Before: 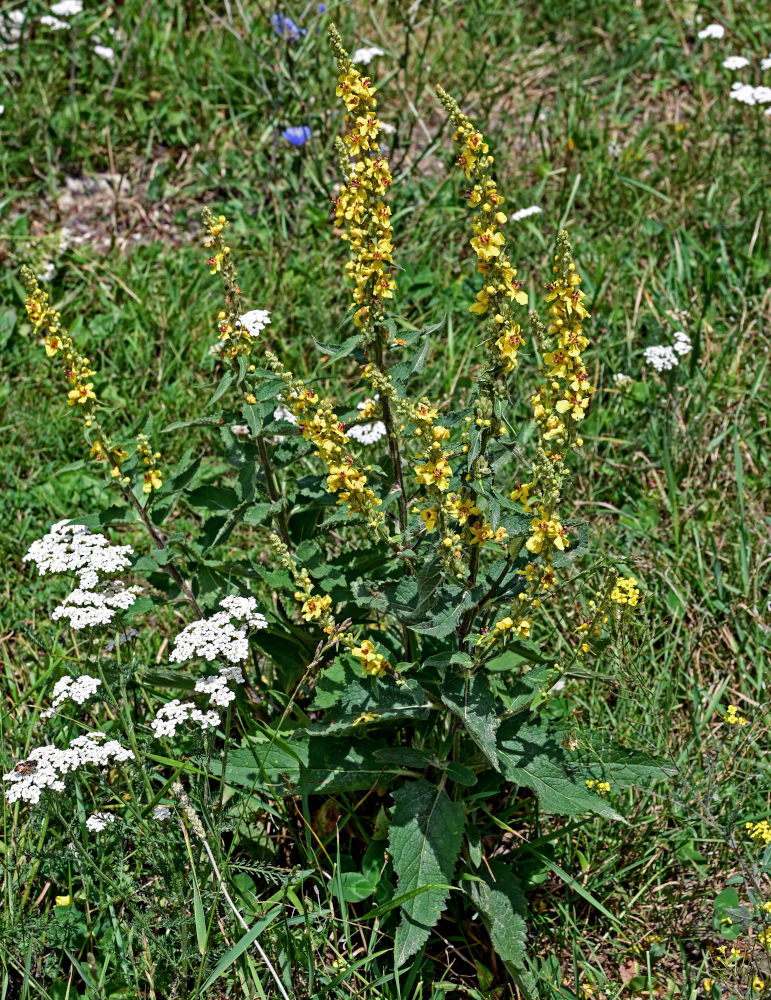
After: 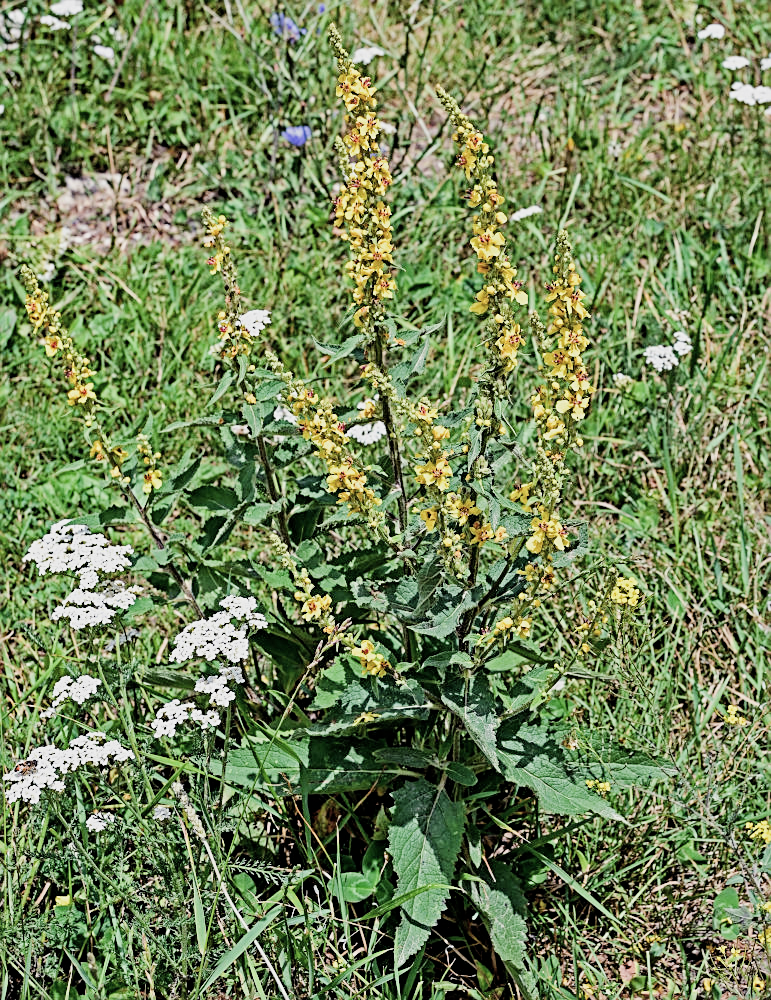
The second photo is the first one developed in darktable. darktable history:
color correction: highlights b* -0.048, saturation 0.856
filmic rgb: black relative exposure -6.95 EV, white relative exposure 5.64 EV, hardness 2.86
sharpen: on, module defaults
exposure: black level correction 0, exposure 1.103 EV, compensate exposure bias true, compensate highlight preservation false
tone equalizer: smoothing diameter 24.95%, edges refinement/feathering 7.48, preserve details guided filter
